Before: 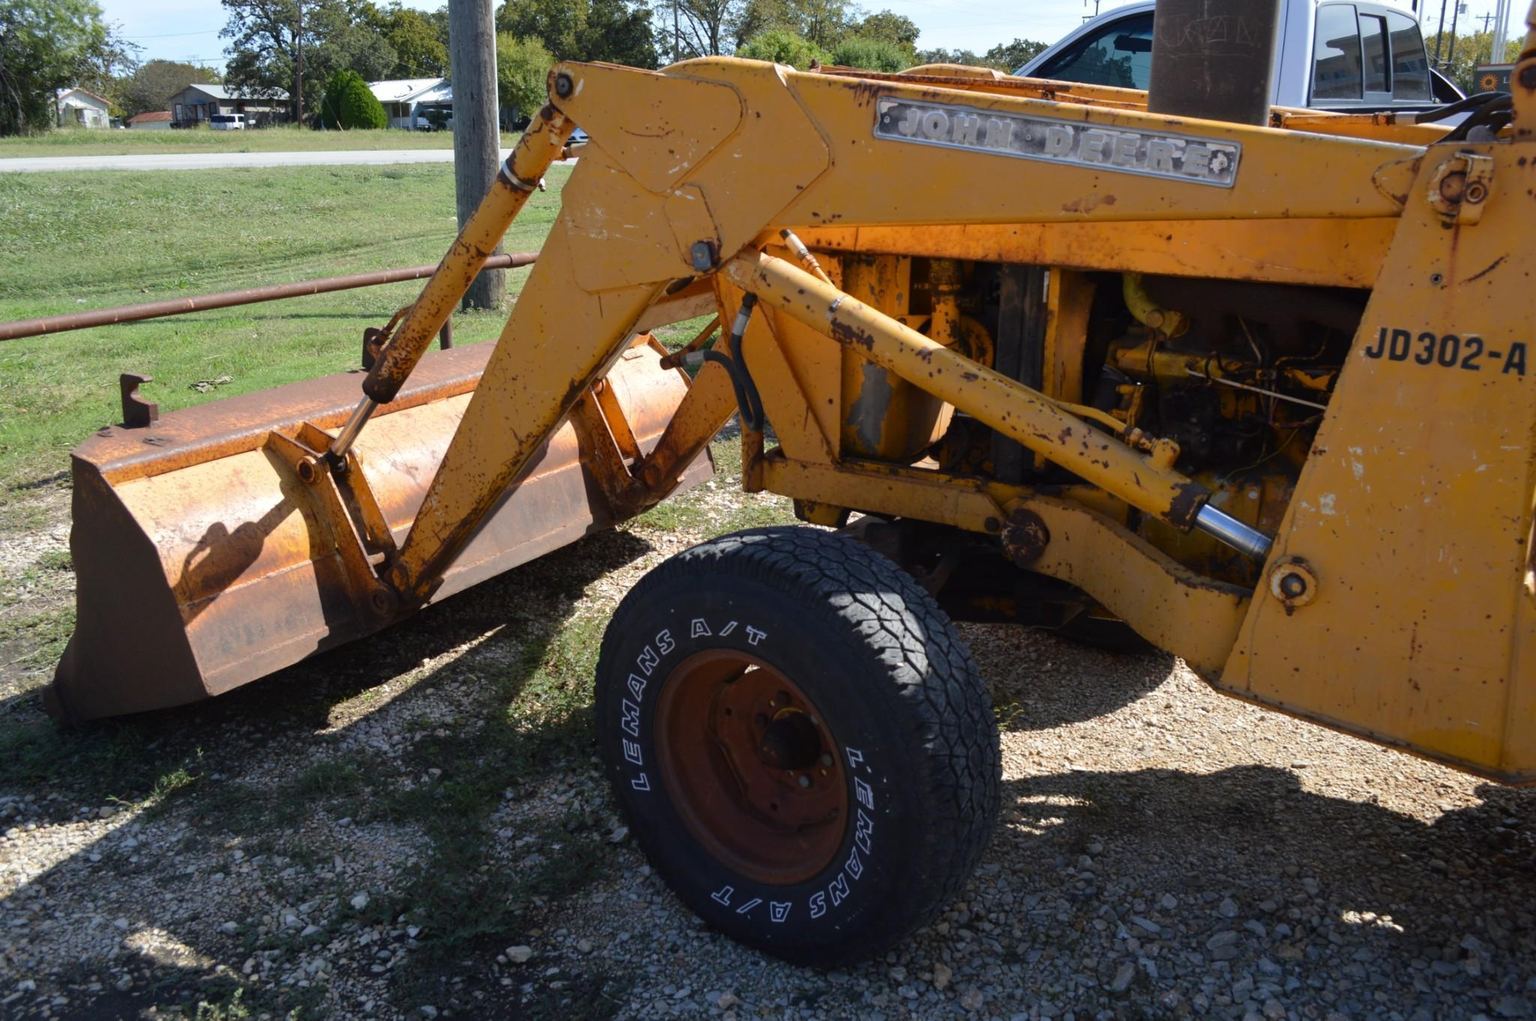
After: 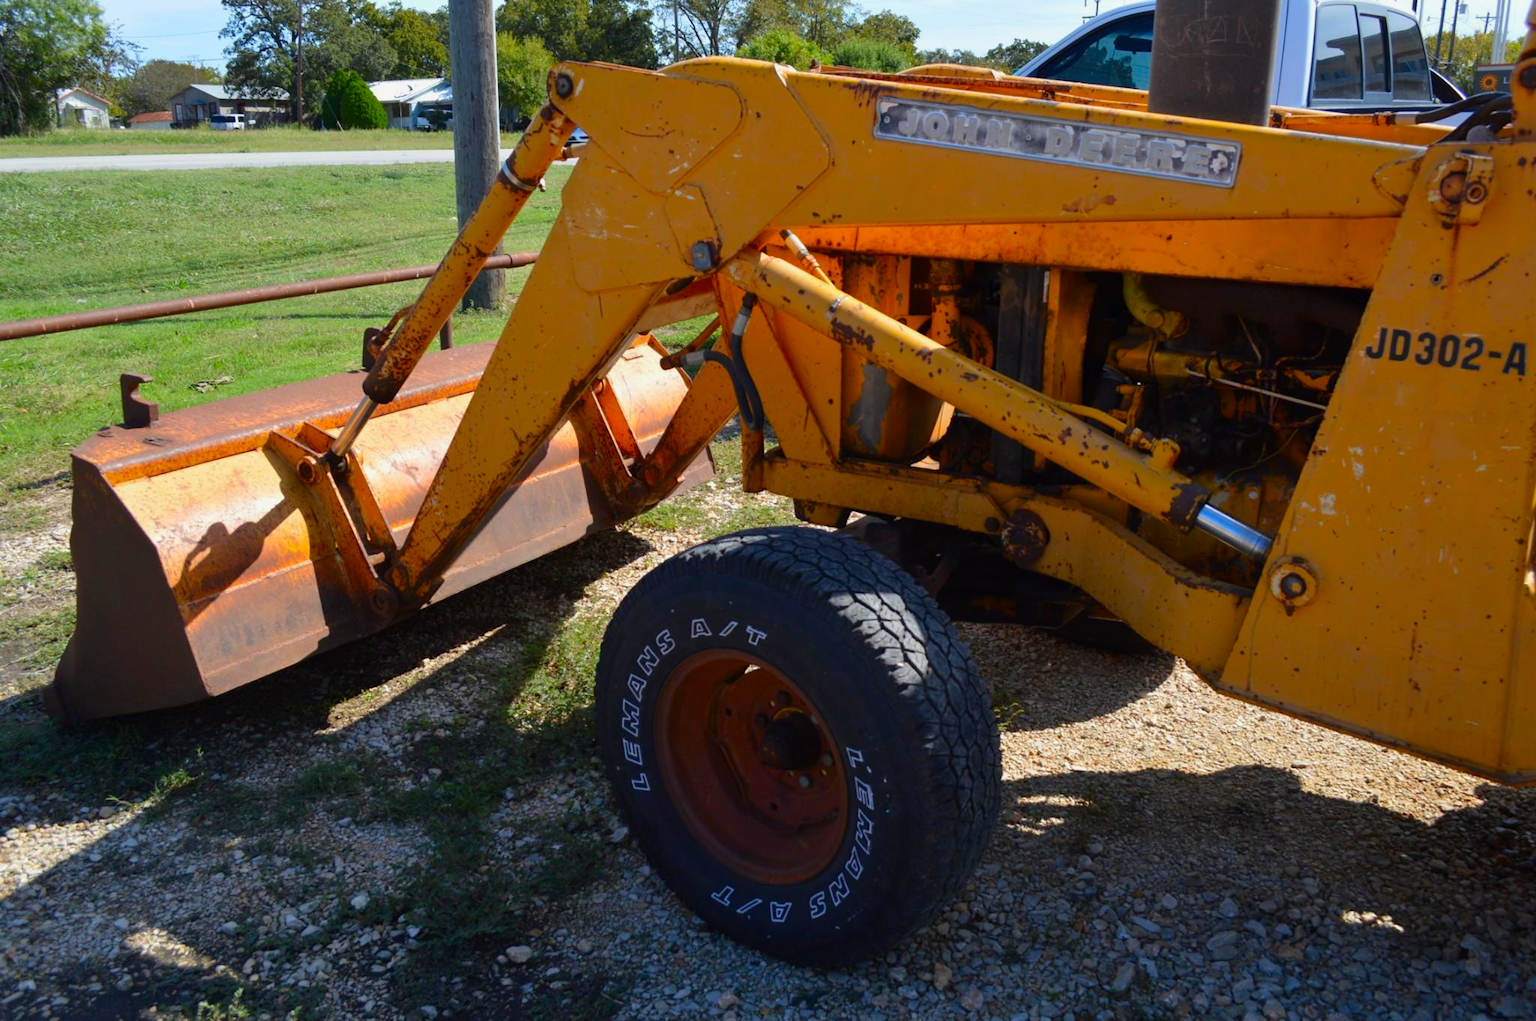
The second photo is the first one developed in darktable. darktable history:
exposure: black level correction 0.001, exposure -0.124 EV, compensate highlight preservation false
contrast brightness saturation: saturation 0.483
